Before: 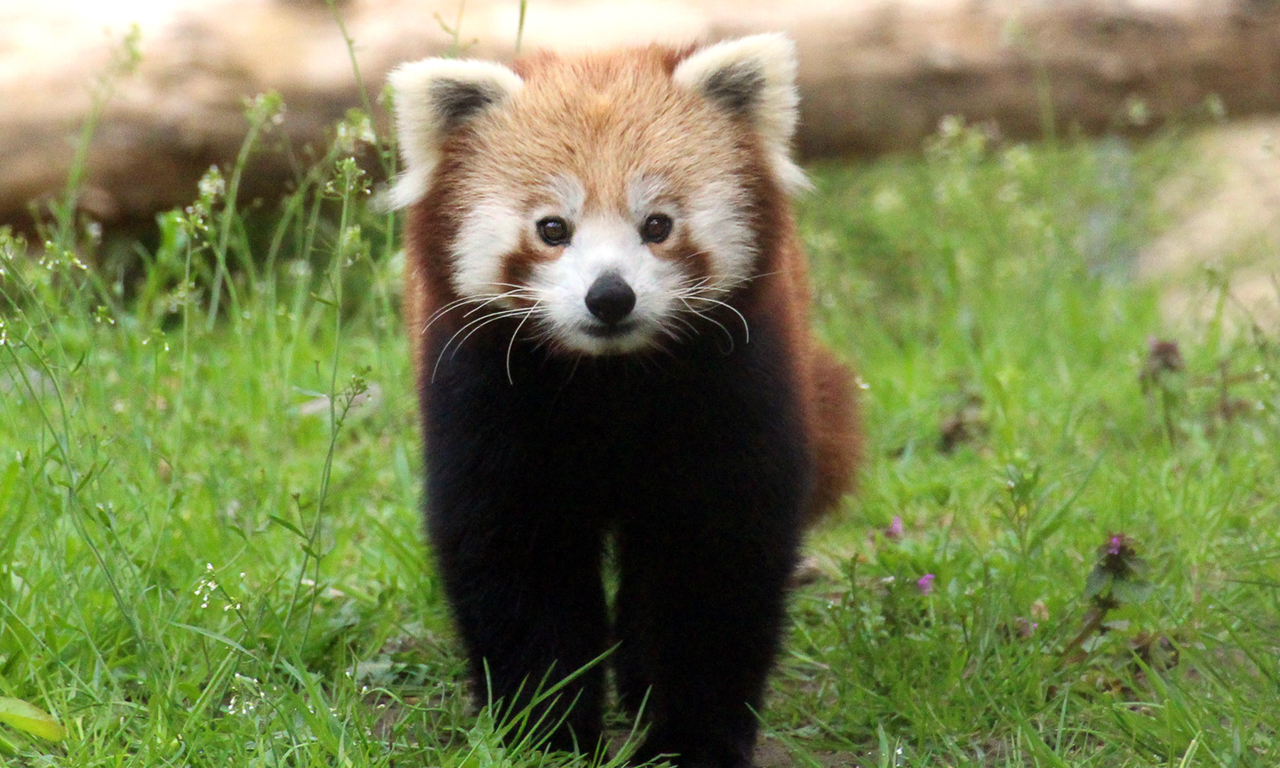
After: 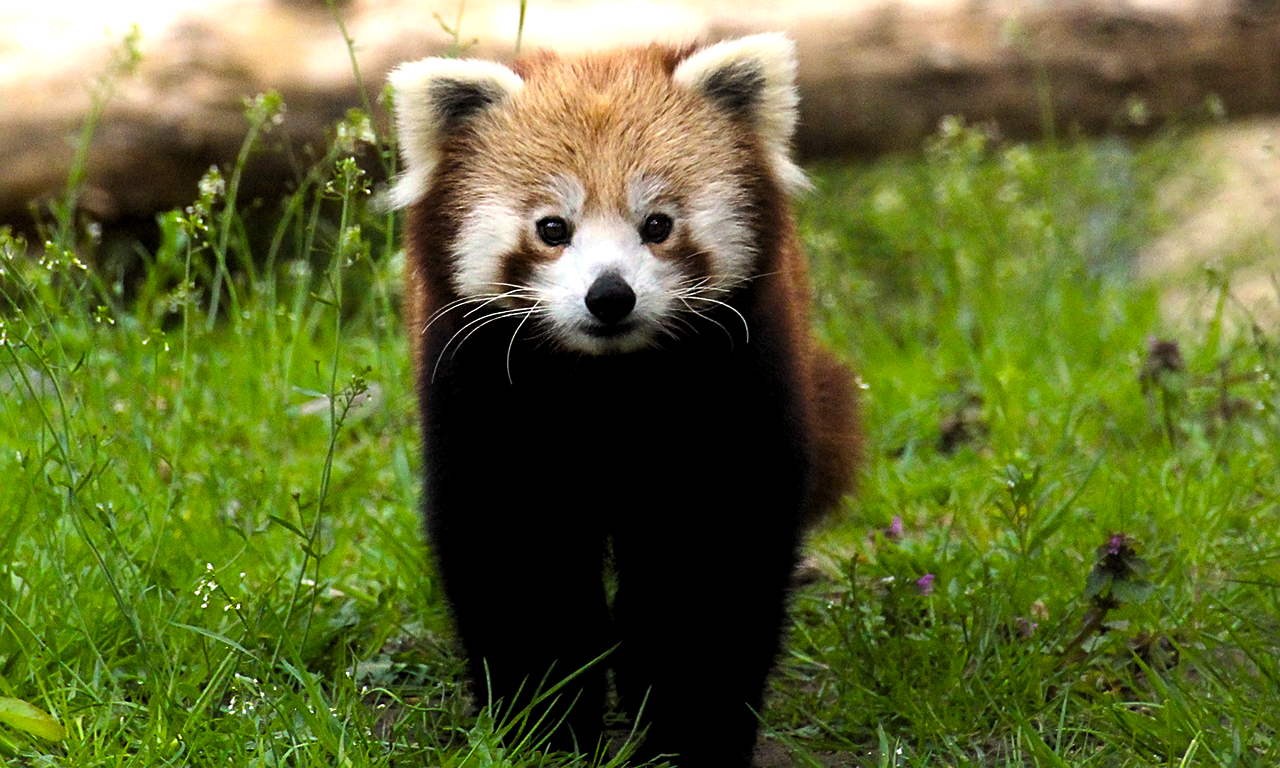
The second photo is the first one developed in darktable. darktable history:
sharpen: on, module defaults
color balance rgb: perceptual saturation grading › global saturation 24.972%, global vibrance 23.809%
levels: levels [0.101, 0.578, 0.953]
